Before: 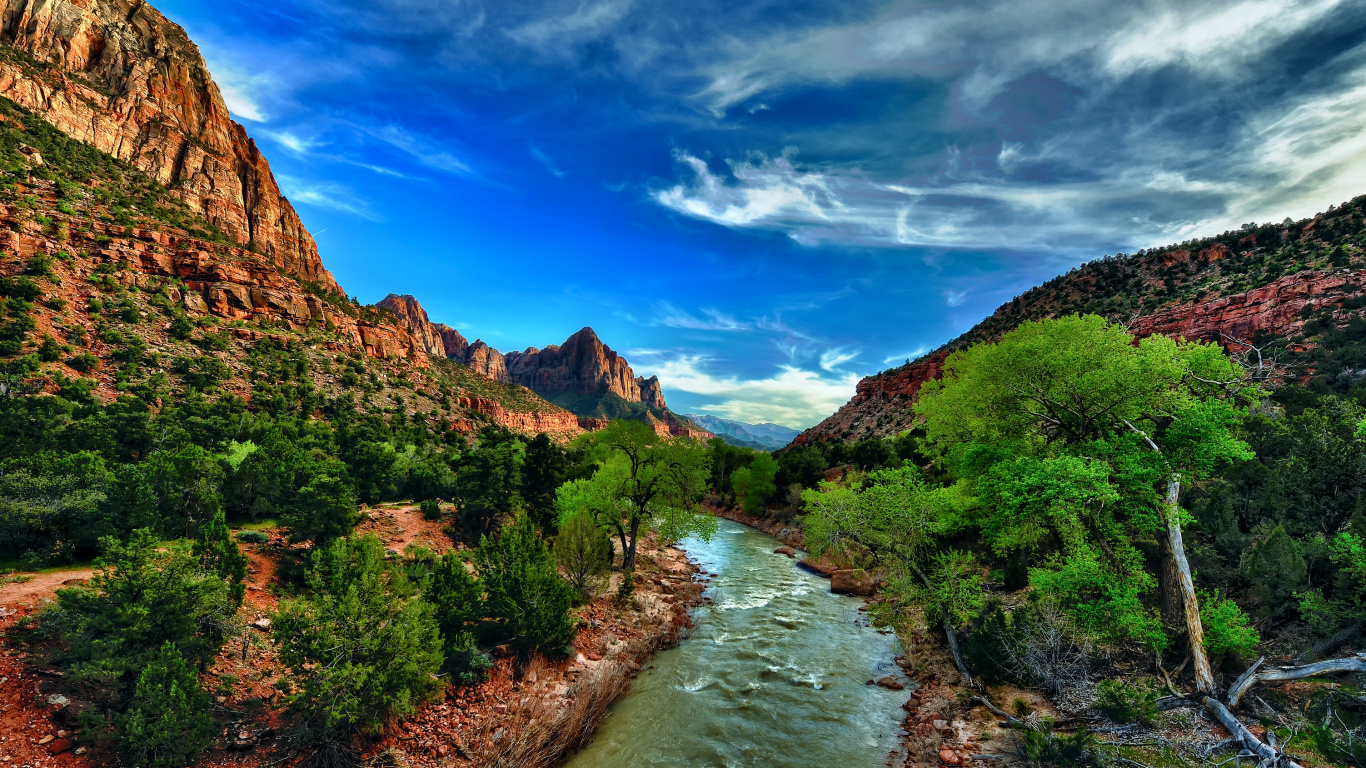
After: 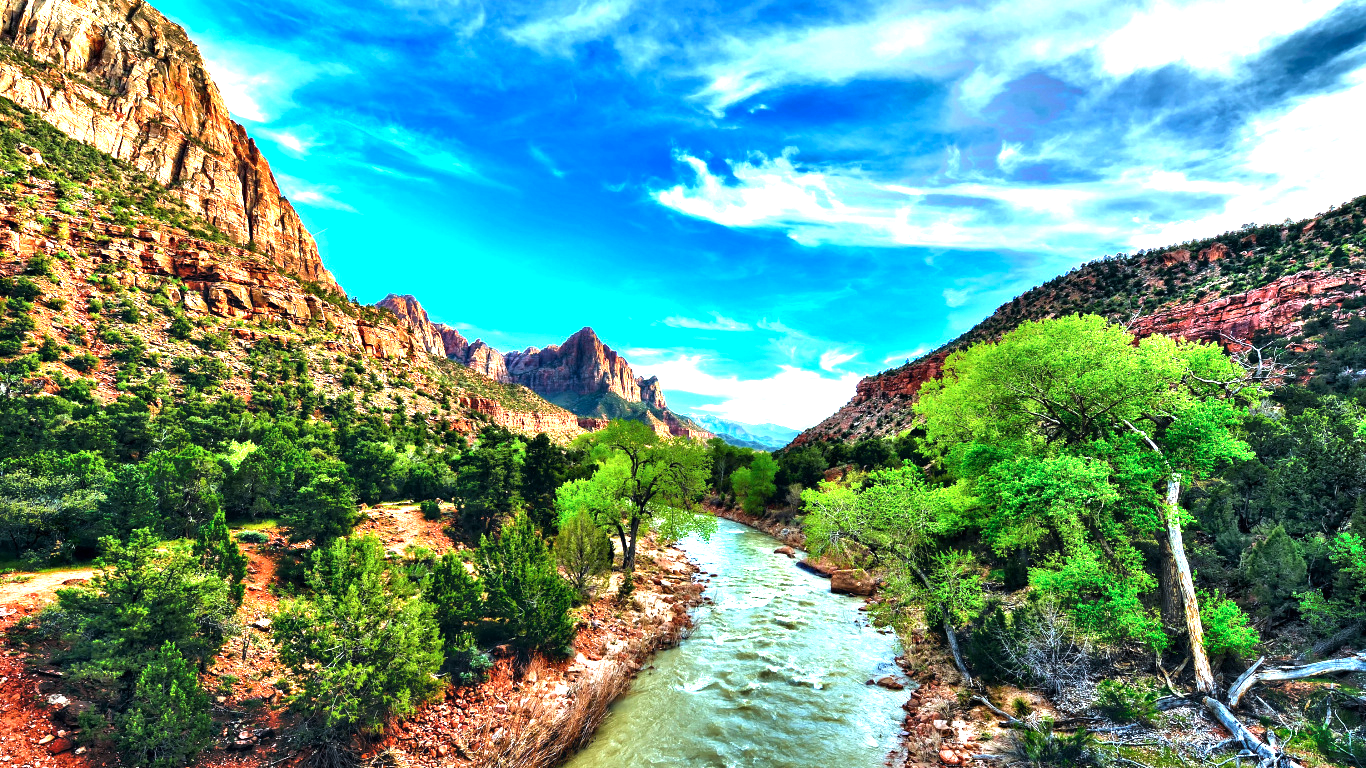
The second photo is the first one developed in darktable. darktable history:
color balance rgb: shadows lift › chroma 1.005%, shadows lift › hue 215.56°, power › luminance -14.846%, perceptual saturation grading › global saturation 0.377%, global vibrance 16.034%, saturation formula JzAzBz (2021)
exposure: black level correction 0, exposure 1.981 EV, compensate highlight preservation false
color calibration: illuminant as shot in camera, x 0.358, y 0.373, temperature 4628.91 K
